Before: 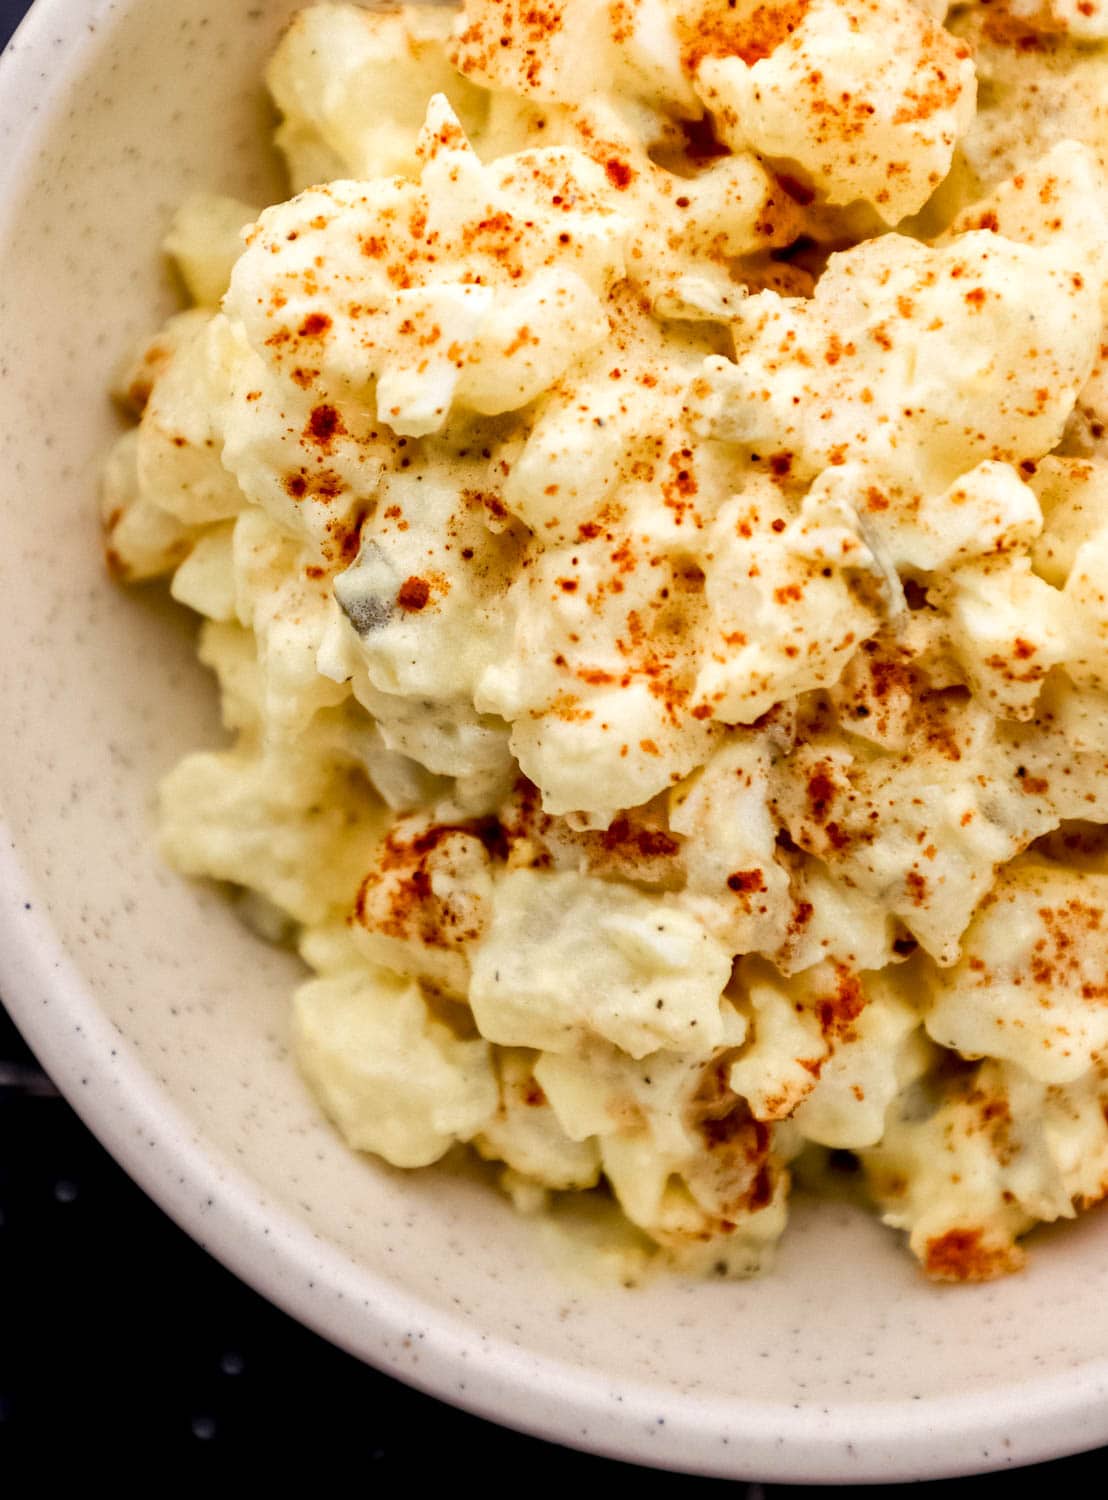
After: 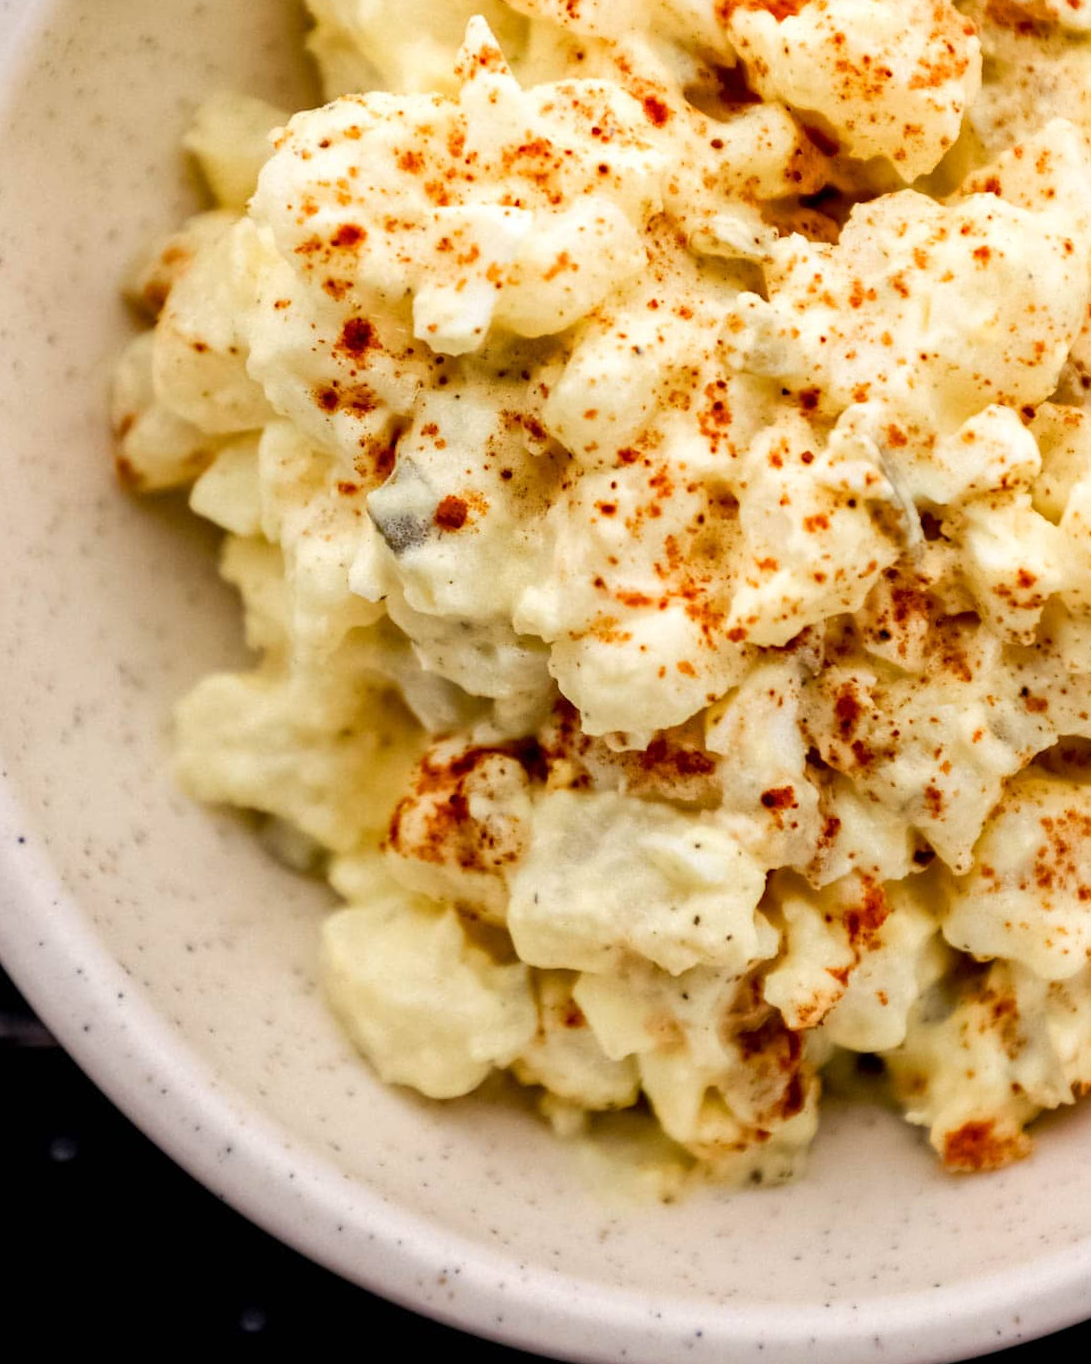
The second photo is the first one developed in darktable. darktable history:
rotate and perspective: rotation -0.013°, lens shift (vertical) -0.027, lens shift (horizontal) 0.178, crop left 0.016, crop right 0.989, crop top 0.082, crop bottom 0.918
